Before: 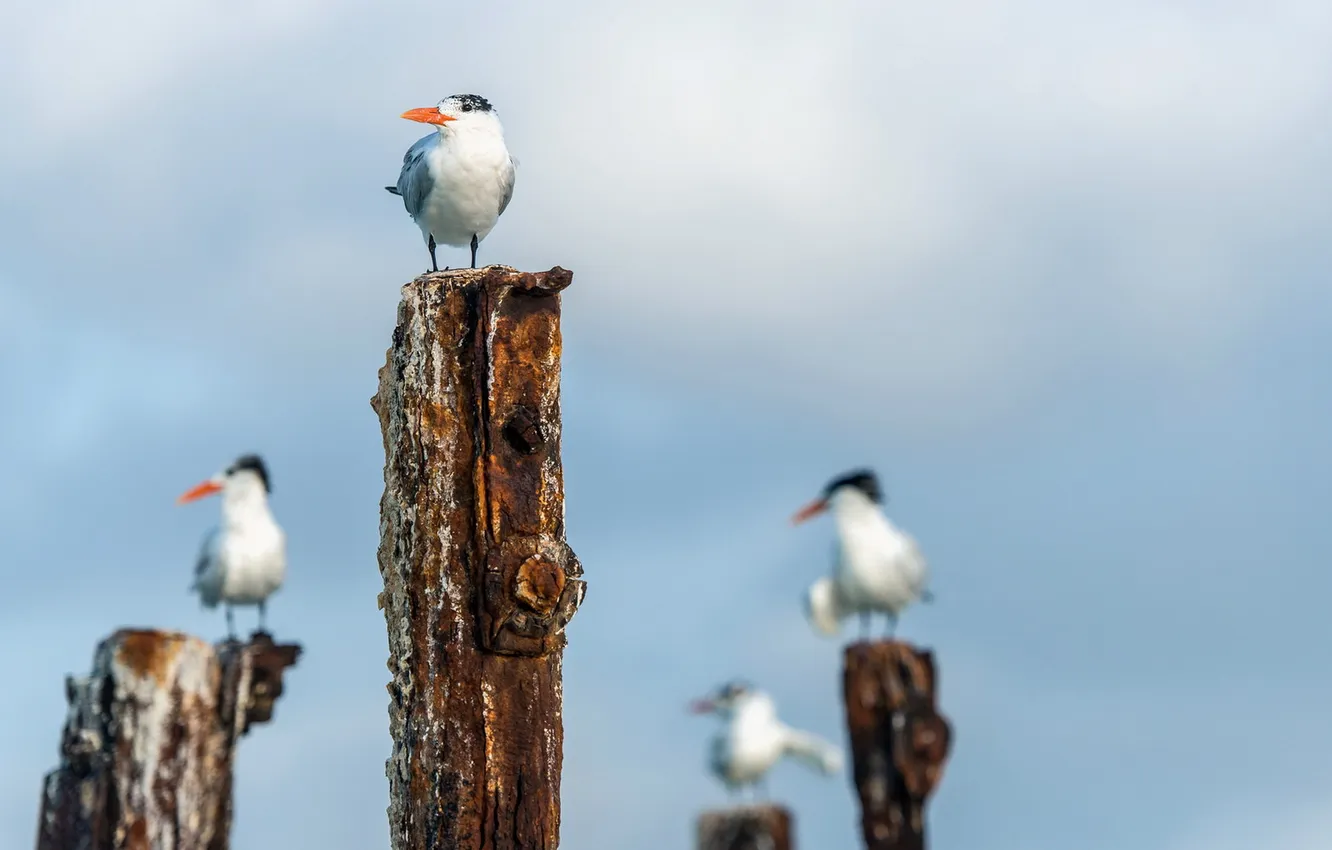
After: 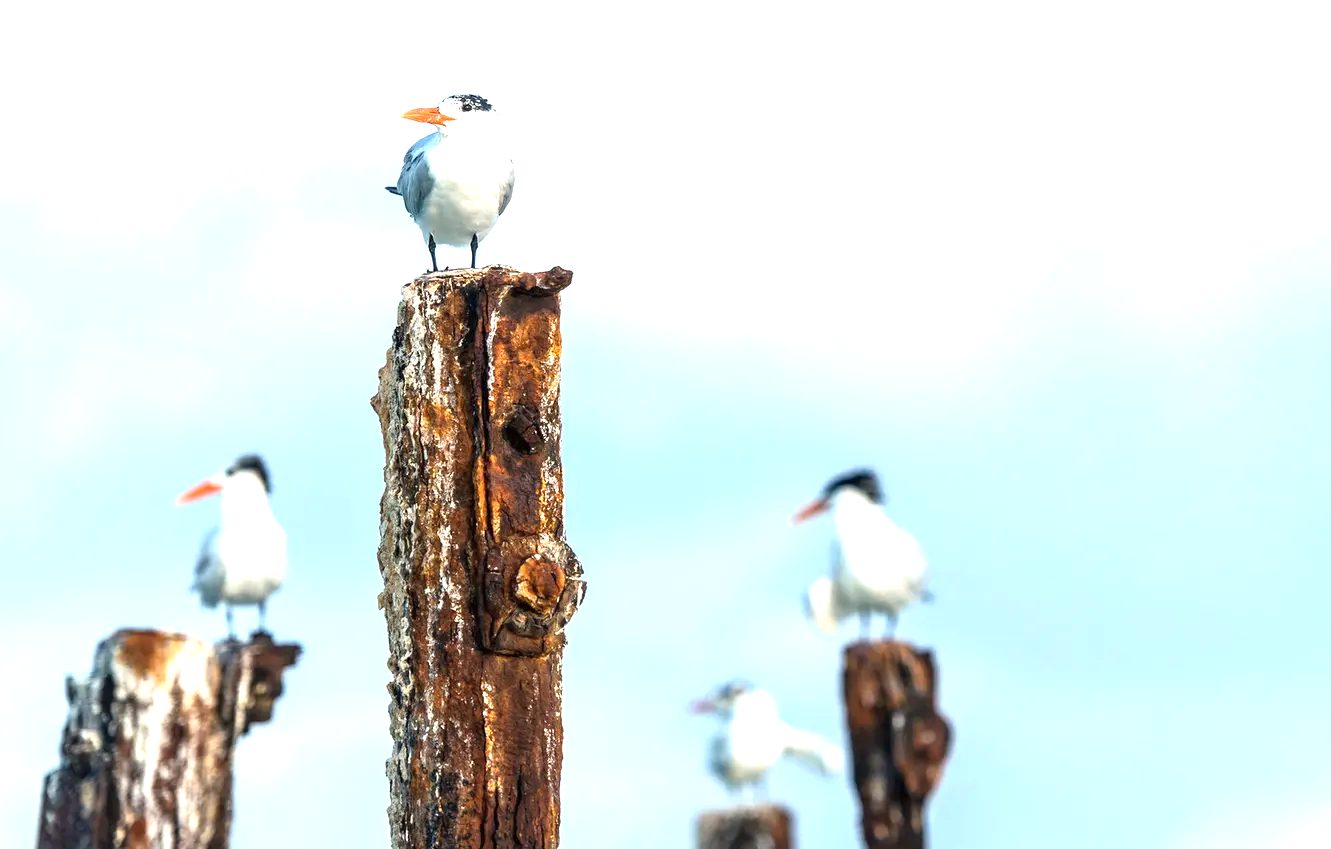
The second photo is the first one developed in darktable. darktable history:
exposure: black level correction 0, exposure 1.187 EV, compensate exposure bias true, compensate highlight preservation false
